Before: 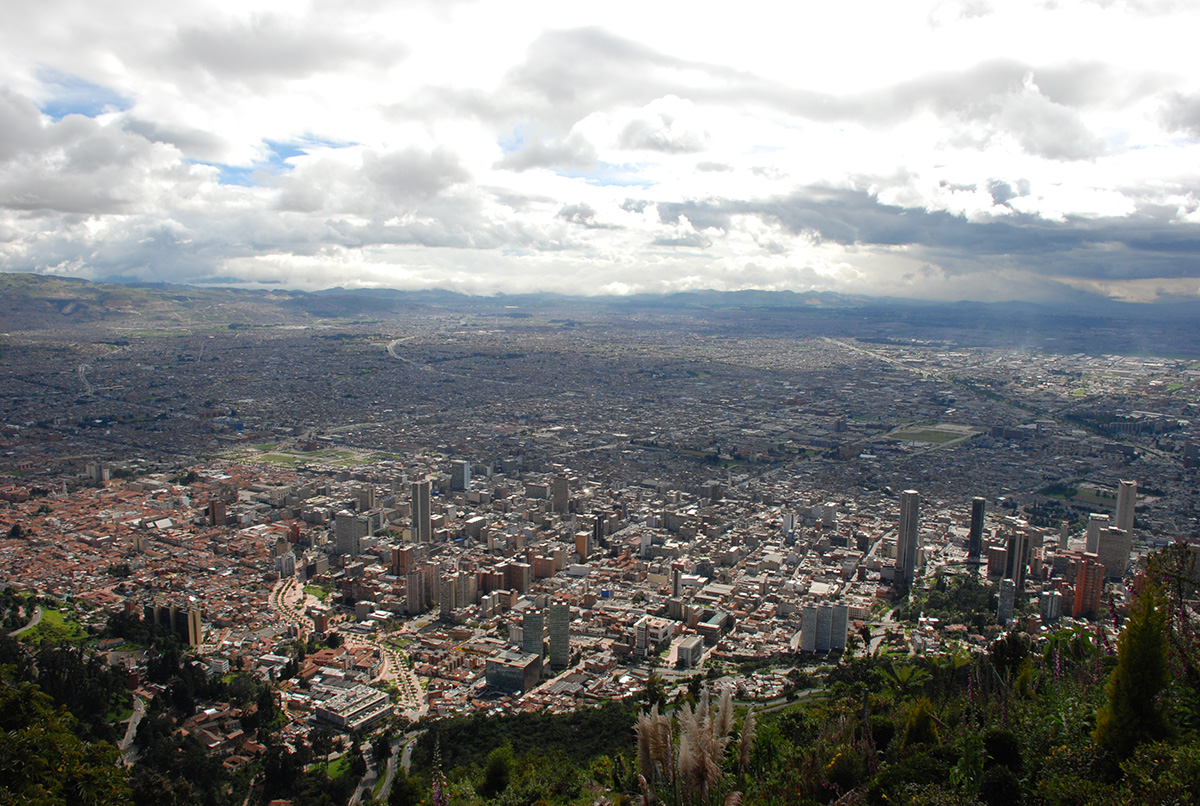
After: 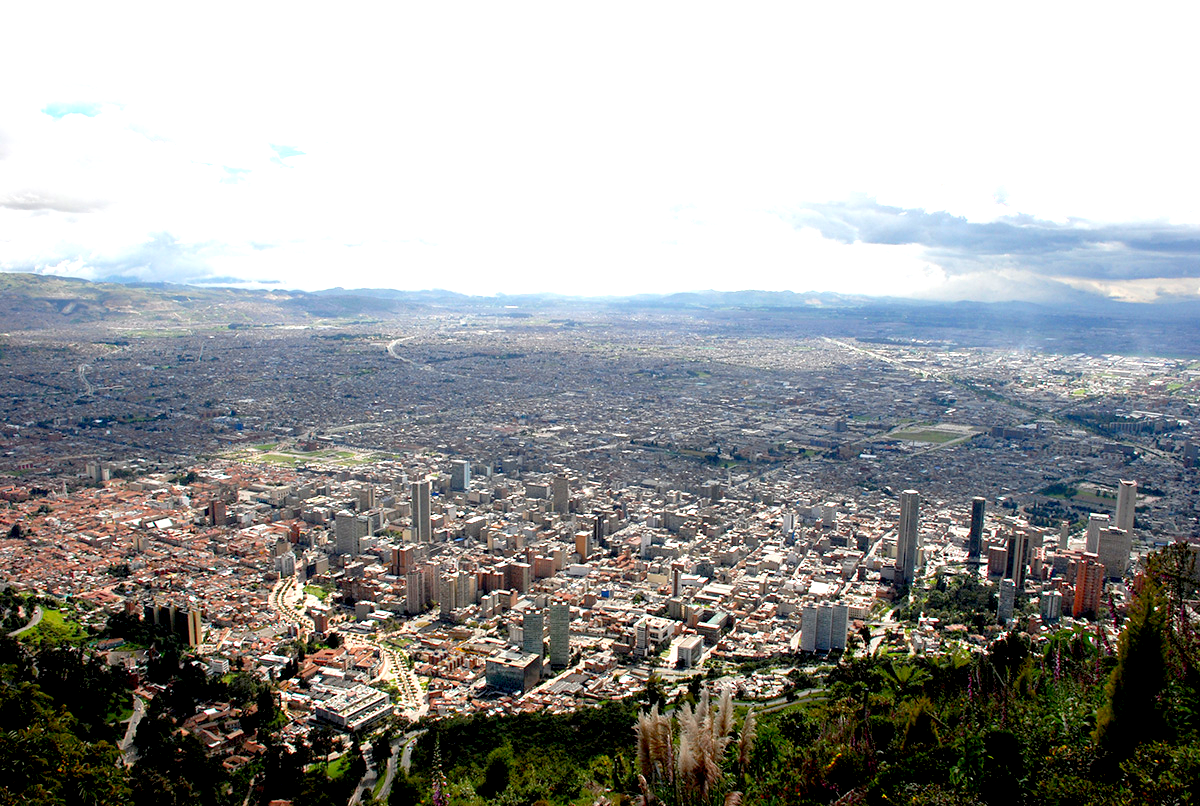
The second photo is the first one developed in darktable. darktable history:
exposure: black level correction 0.011, exposure 1.088 EV, compensate exposure bias true, compensate highlight preservation false
tone equalizer: on, module defaults
